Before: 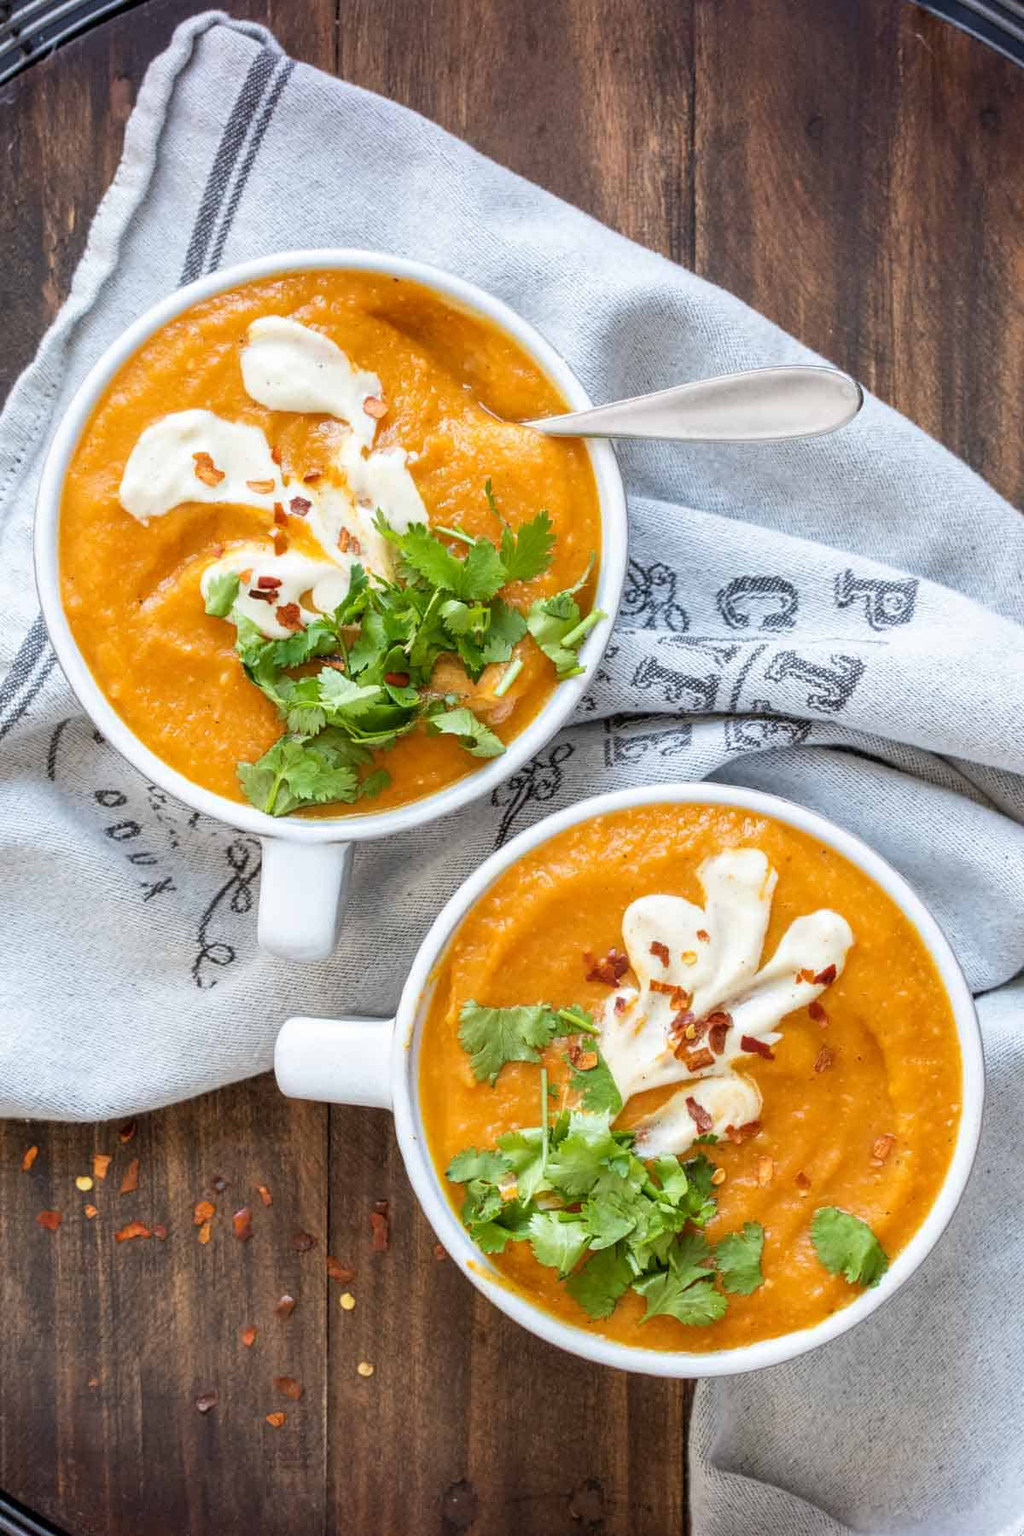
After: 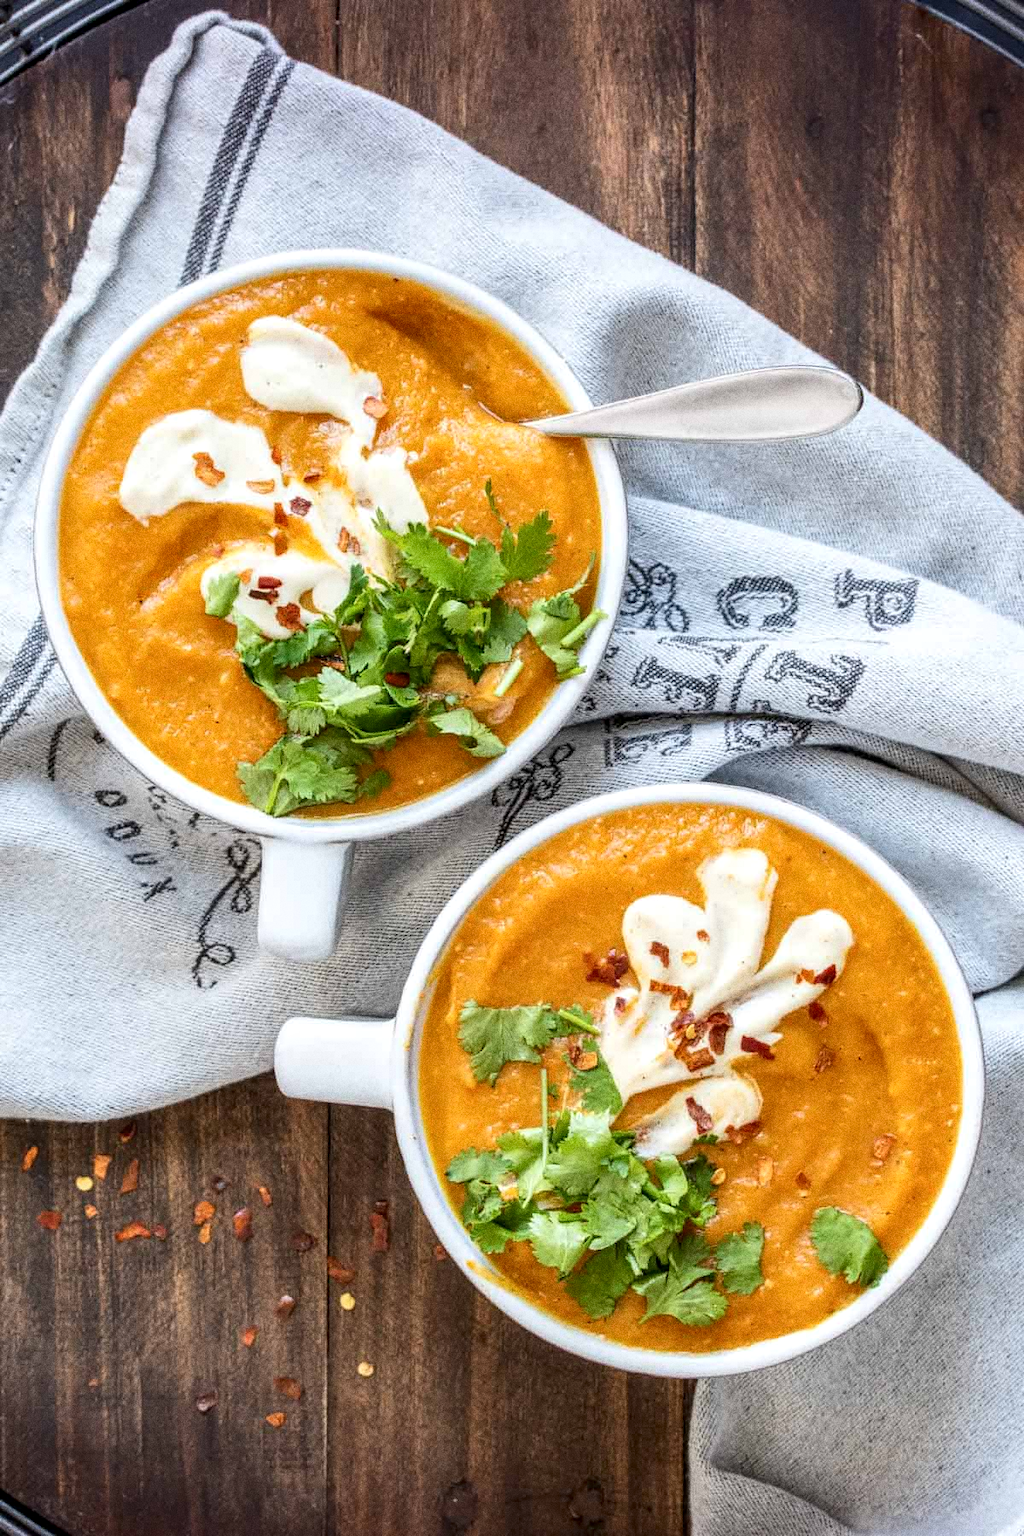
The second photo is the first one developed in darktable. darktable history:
local contrast: on, module defaults
grain: coarseness 0.09 ISO, strength 40%
contrast brightness saturation: contrast 0.14
